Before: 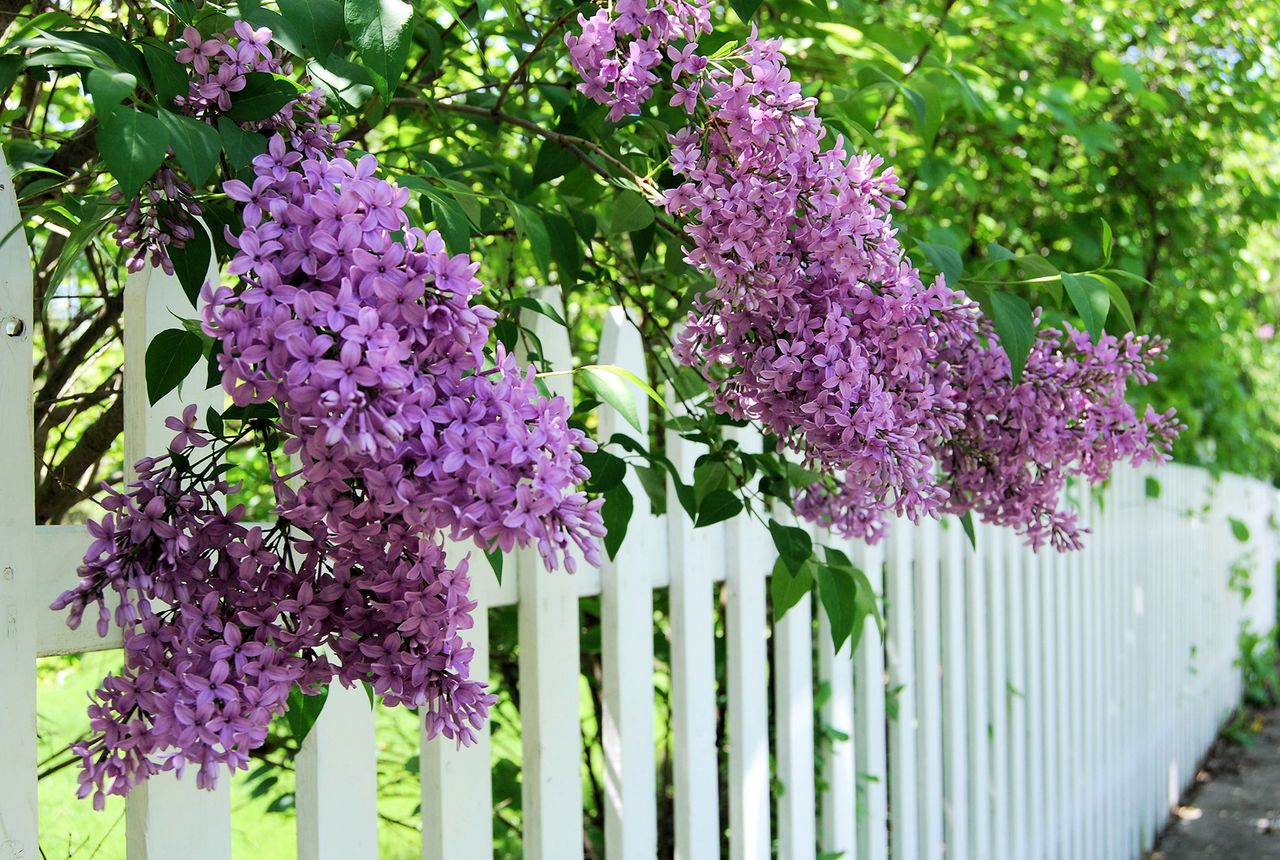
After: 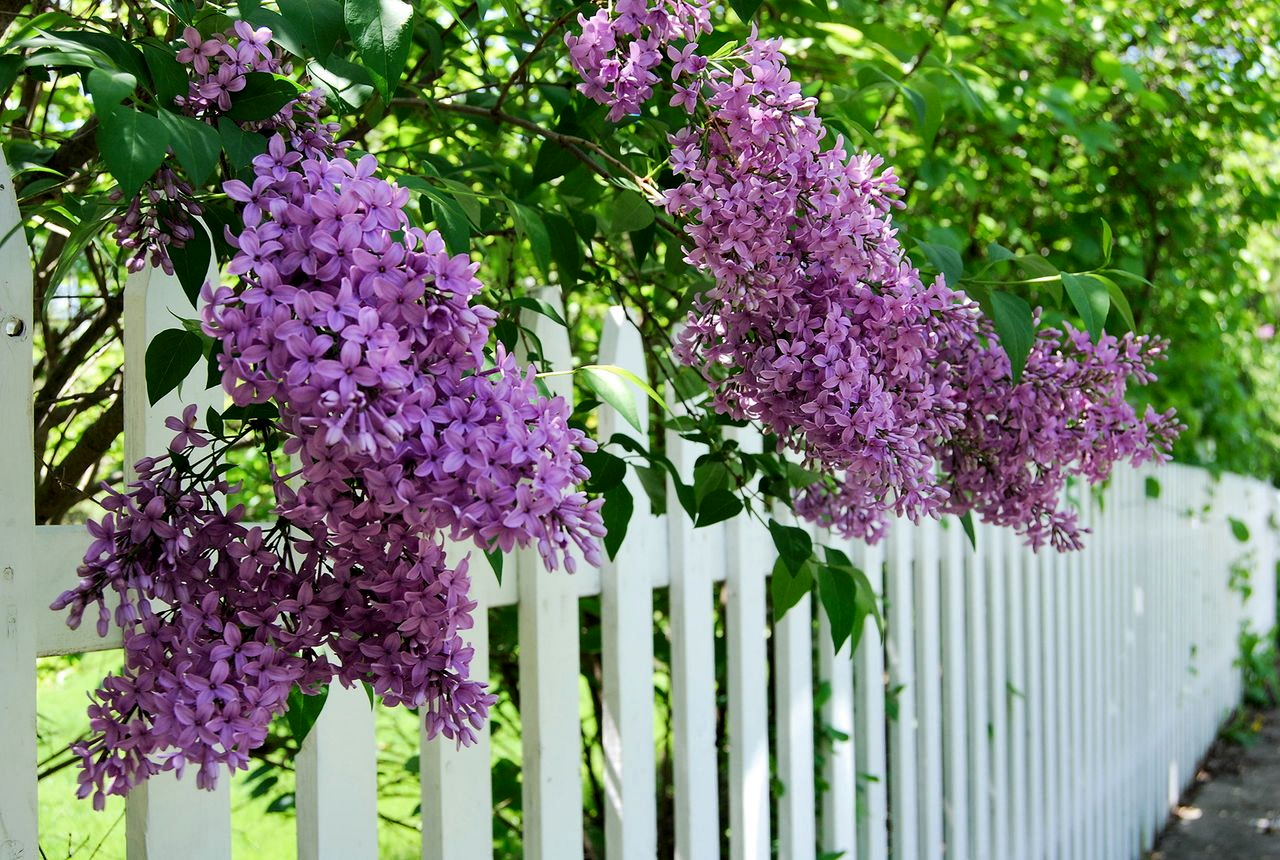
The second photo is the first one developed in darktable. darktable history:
shadows and highlights: shadows color adjustment 97.66%, soften with gaussian
contrast brightness saturation: brightness -0.09
